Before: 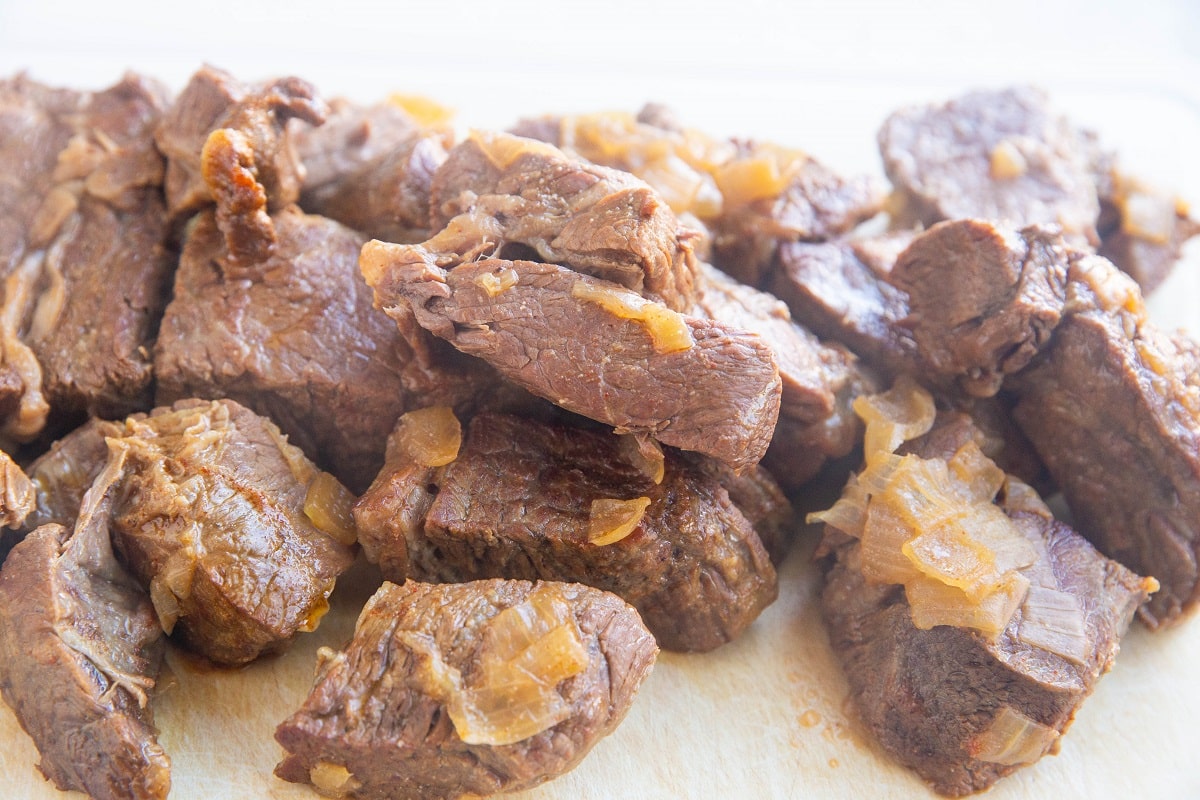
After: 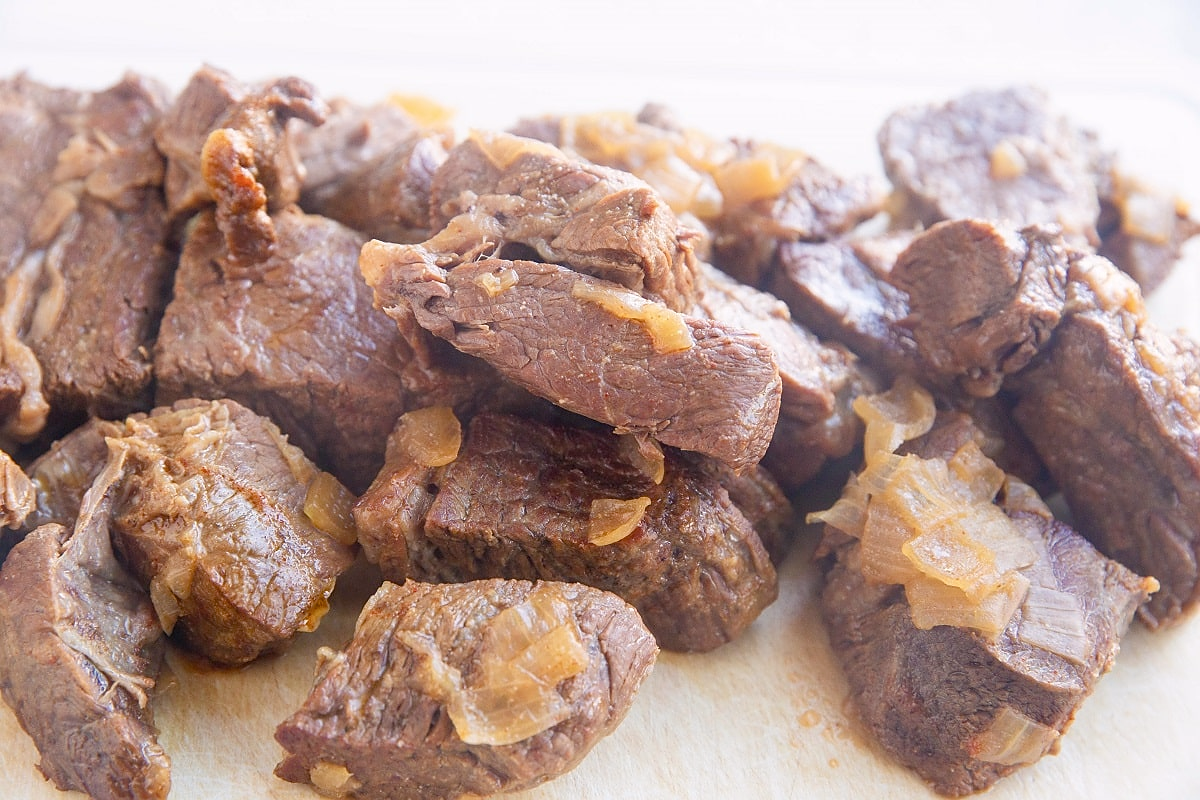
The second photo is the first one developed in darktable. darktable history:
color balance rgb: highlights gain › chroma 3.054%, highlights gain › hue 77.13°, perceptual saturation grading › global saturation 0.451%, perceptual saturation grading › highlights -19.969%, perceptual saturation grading › shadows 19.622%, global vibrance 10.015%
color calibration: illuminant as shot in camera, x 0.358, y 0.373, temperature 4628.91 K
sharpen: radius 0.996
